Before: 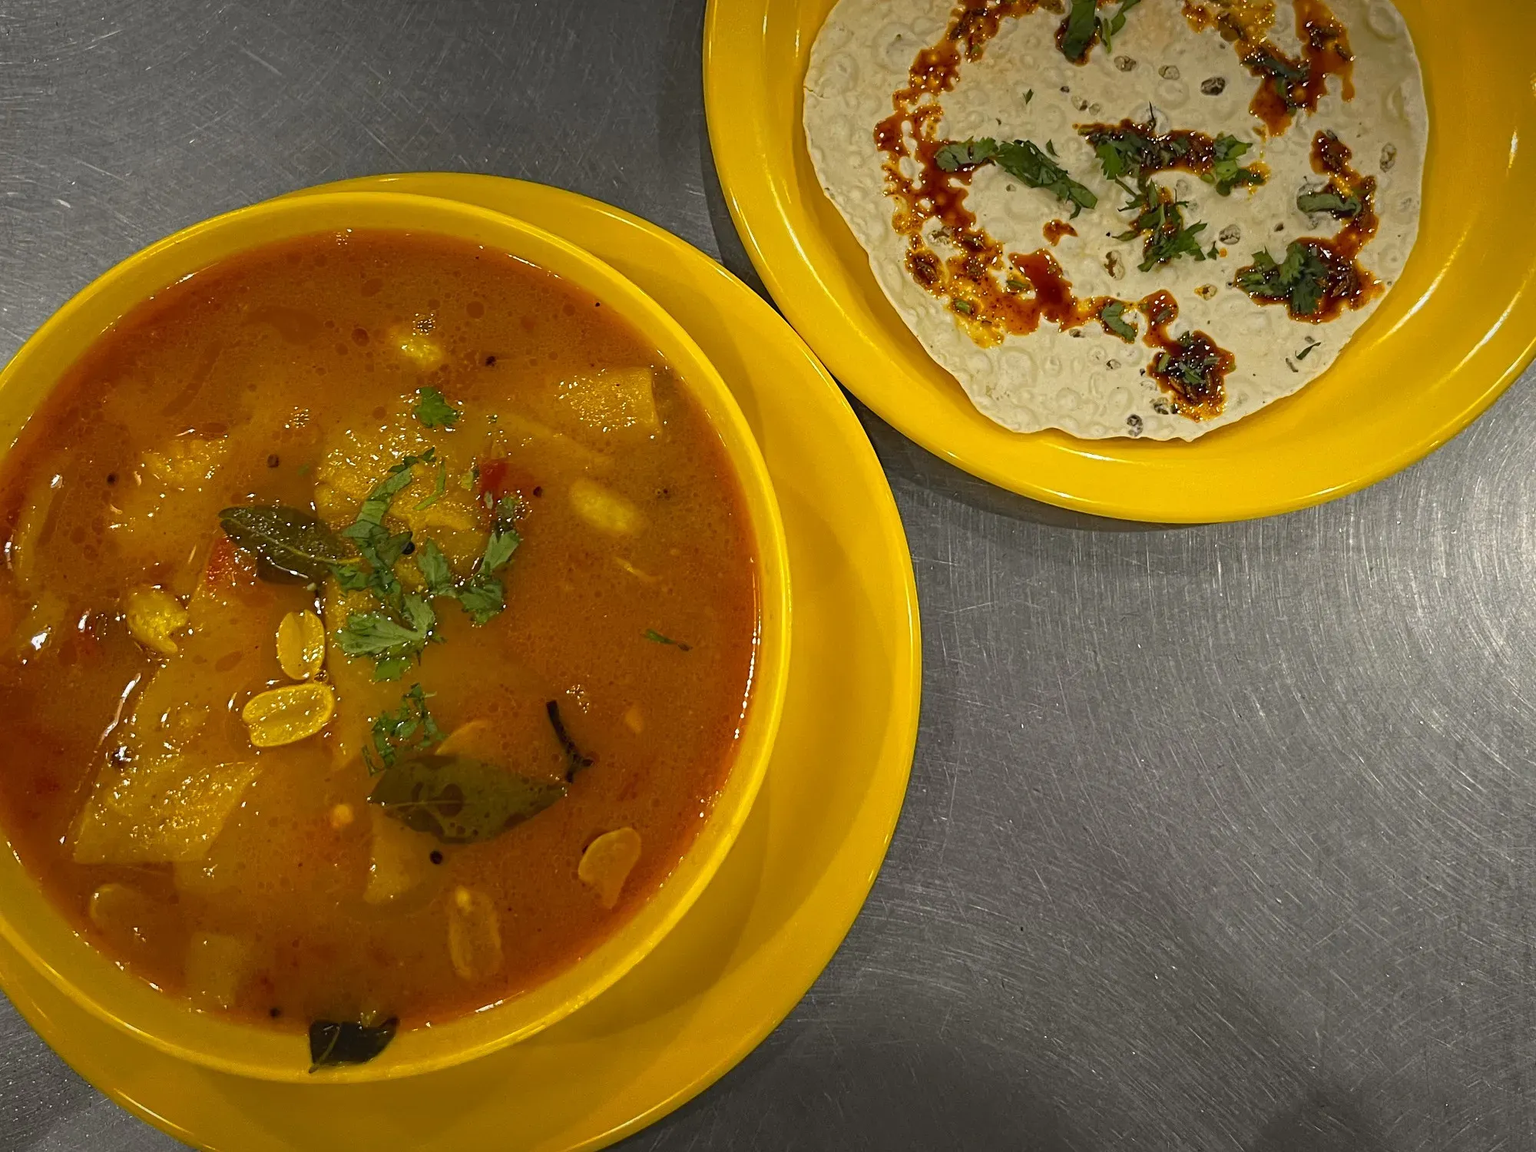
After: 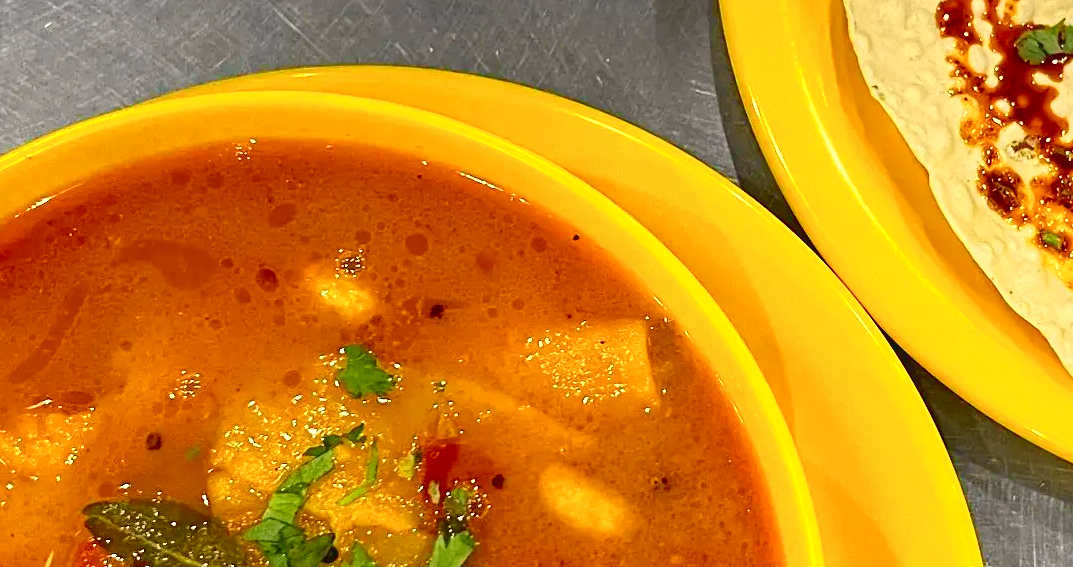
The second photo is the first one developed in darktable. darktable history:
exposure: black level correction 0, exposure 0.5 EV, compensate exposure bias true, compensate highlight preservation false
white balance: emerald 1
tone curve: curves: ch0 [(0, 0.023) (0.137, 0.069) (0.249, 0.163) (0.487, 0.491) (0.778, 0.858) (0.896, 0.94) (1, 0.988)]; ch1 [(0, 0) (0.396, 0.369) (0.483, 0.459) (0.498, 0.5) (0.515, 0.517) (0.562, 0.6) (0.611, 0.667) (0.692, 0.744) (0.798, 0.863) (1, 1)]; ch2 [(0, 0) (0.426, 0.398) (0.483, 0.481) (0.503, 0.503) (0.526, 0.527) (0.549, 0.59) (0.62, 0.666) (0.705, 0.755) (0.985, 0.966)], color space Lab, independent channels
tone equalizer: -8 EV 1 EV, -7 EV 1 EV, -6 EV 1 EV, -5 EV 1 EV, -4 EV 1 EV, -3 EV 0.75 EV, -2 EV 0.5 EV, -1 EV 0.25 EV
crop: left 10.121%, top 10.631%, right 36.218%, bottom 51.526%
color balance: input saturation 99%
